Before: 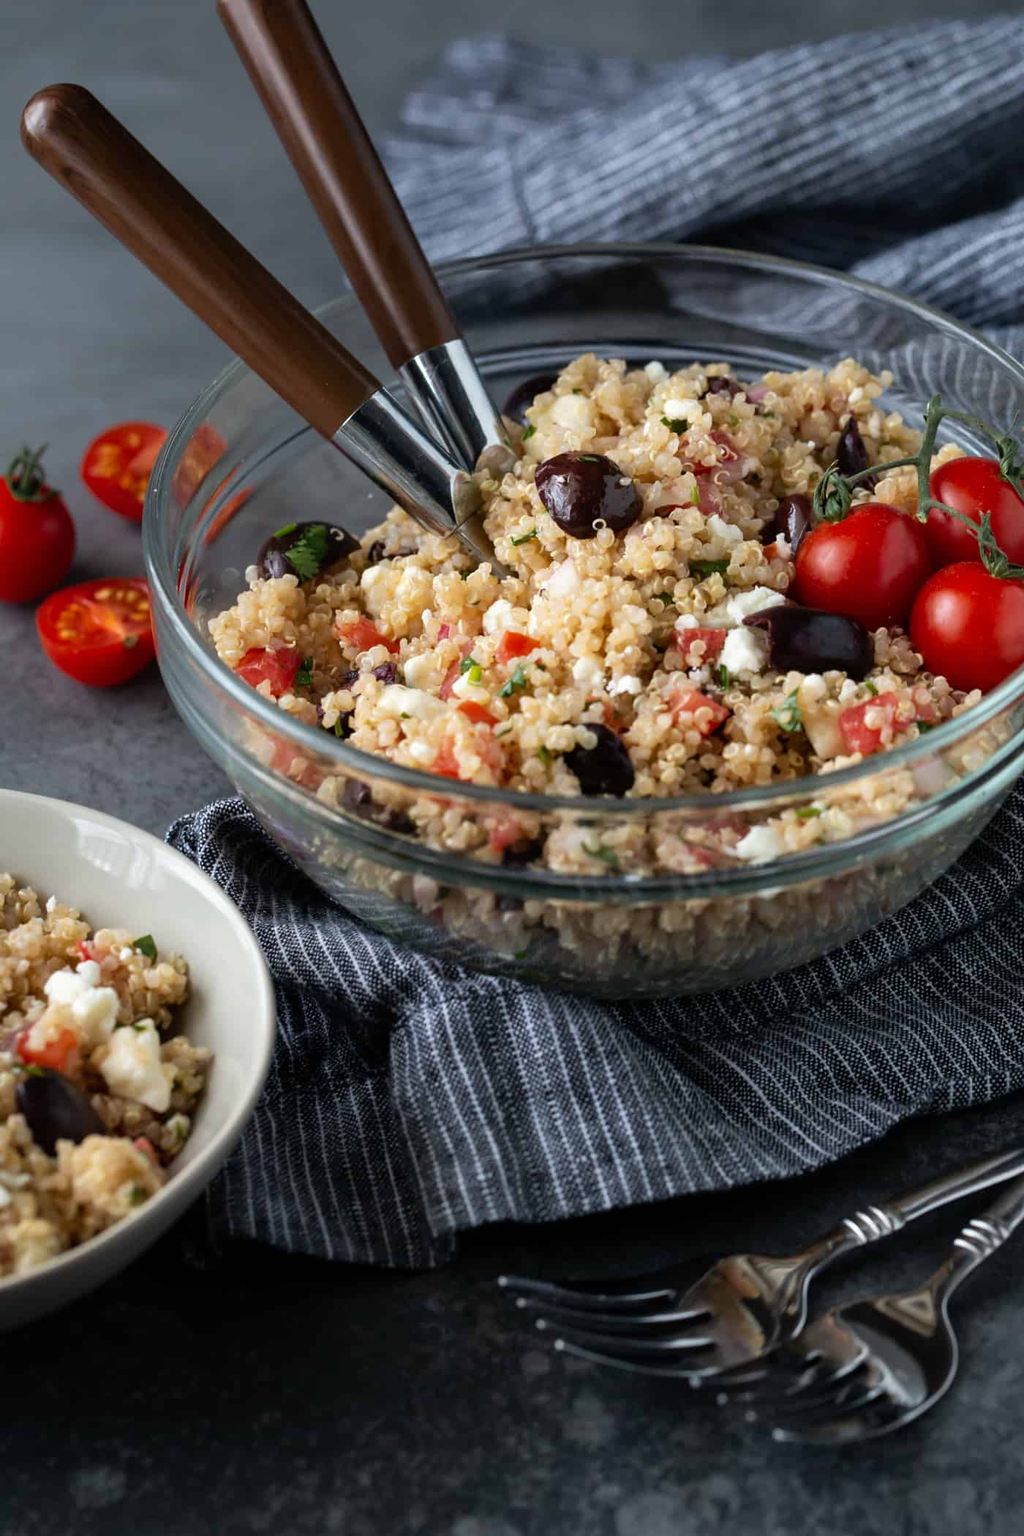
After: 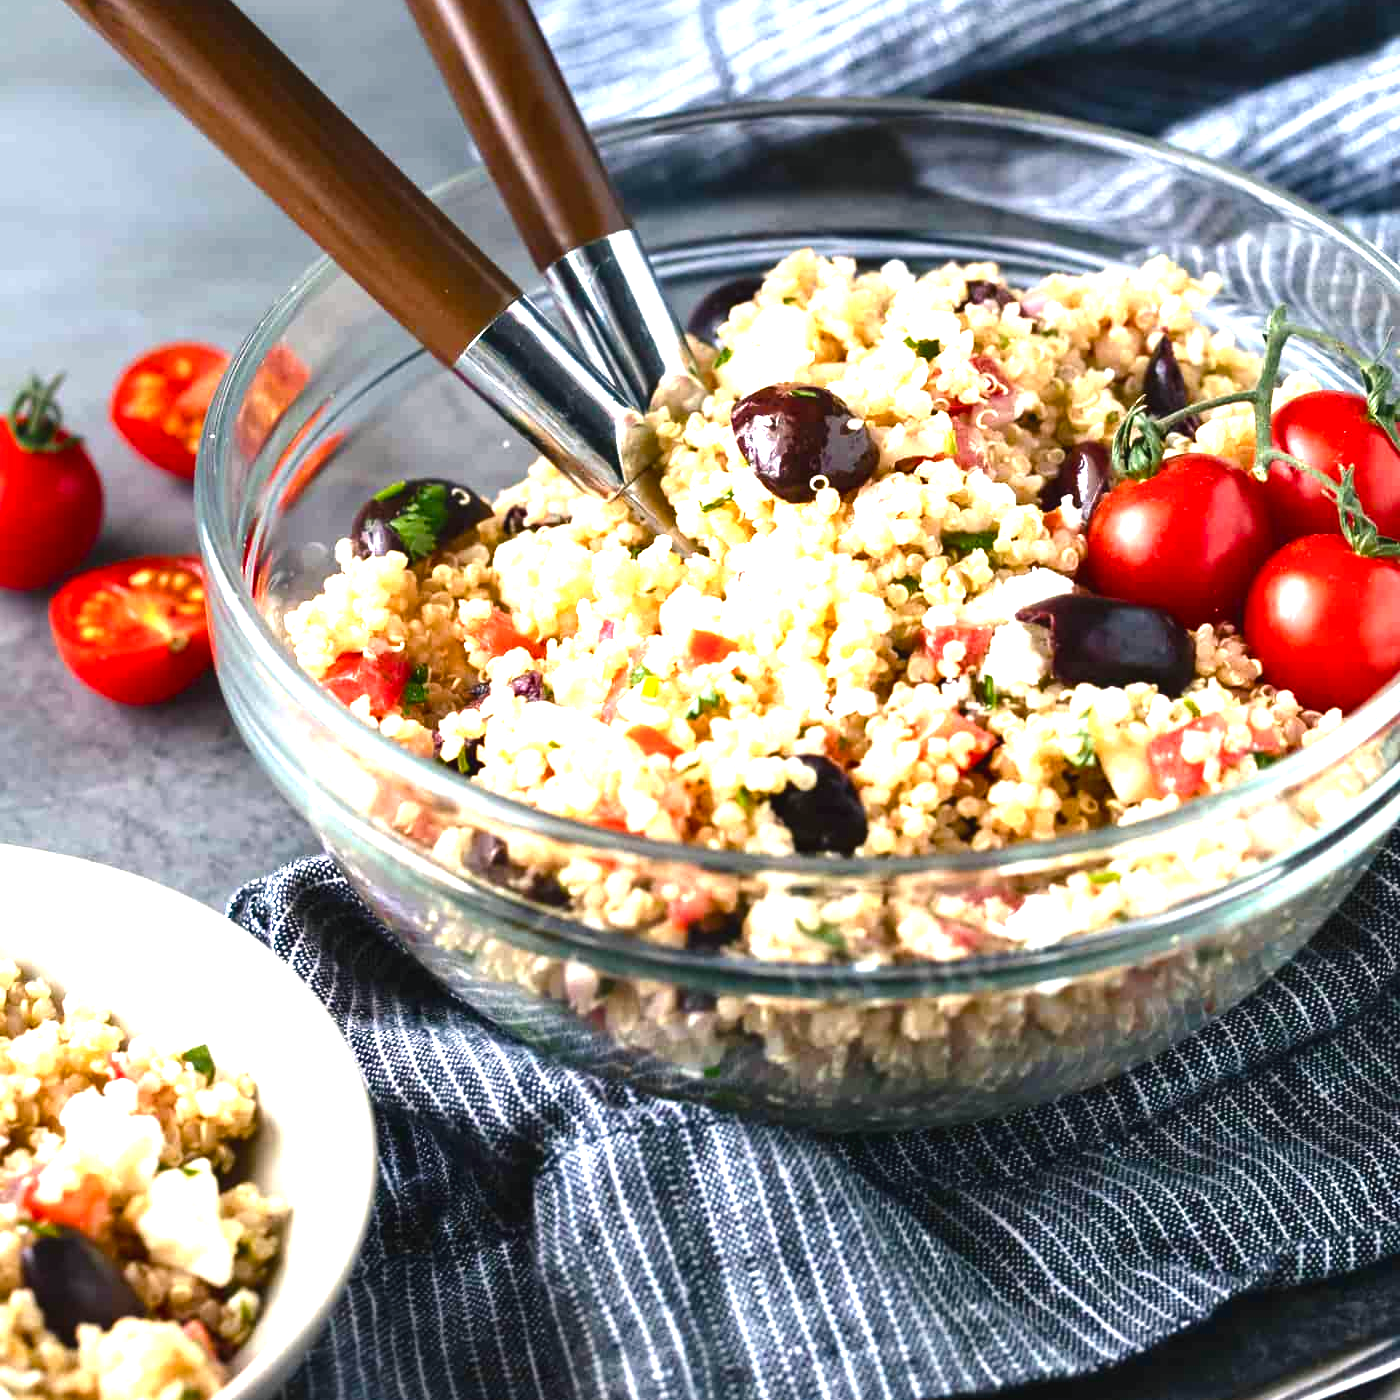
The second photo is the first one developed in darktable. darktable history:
color balance rgb: shadows lift › chroma 1%, shadows lift › hue 217.2°, power › hue 310.8°, highlights gain › chroma 1%, highlights gain › hue 54°, global offset › luminance 0.5%, global offset › hue 171.6°, perceptual saturation grading › global saturation 14.09%, perceptual saturation grading › highlights -25%, perceptual saturation grading › shadows 30%, perceptual brilliance grading › highlights 13.42%, perceptual brilliance grading › mid-tones 8.05%, perceptual brilliance grading › shadows -17.45%, global vibrance 25%
base curve: curves: ch0 [(0, 0) (0.989, 0.992)], preserve colors none
exposure: black level correction 0, exposure 1.5 EV, compensate exposure bias true, compensate highlight preservation false
crop: top 11.166%, bottom 22.168%
